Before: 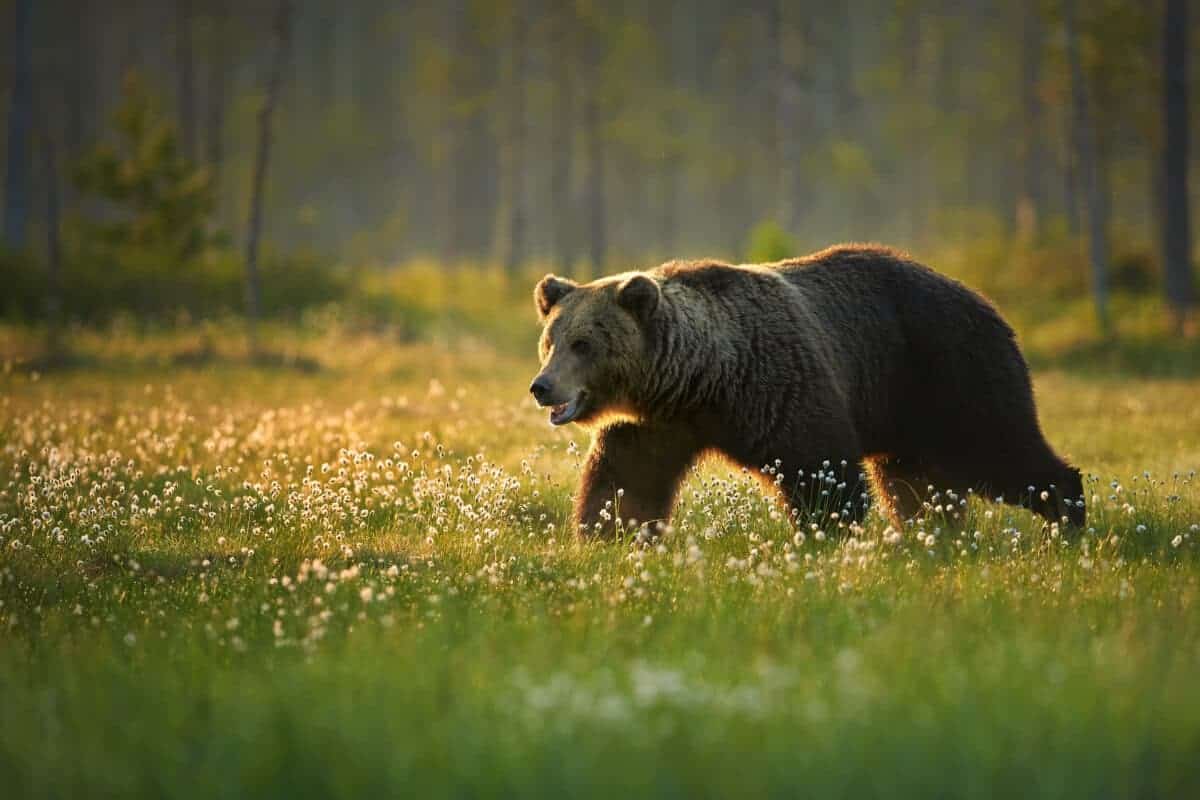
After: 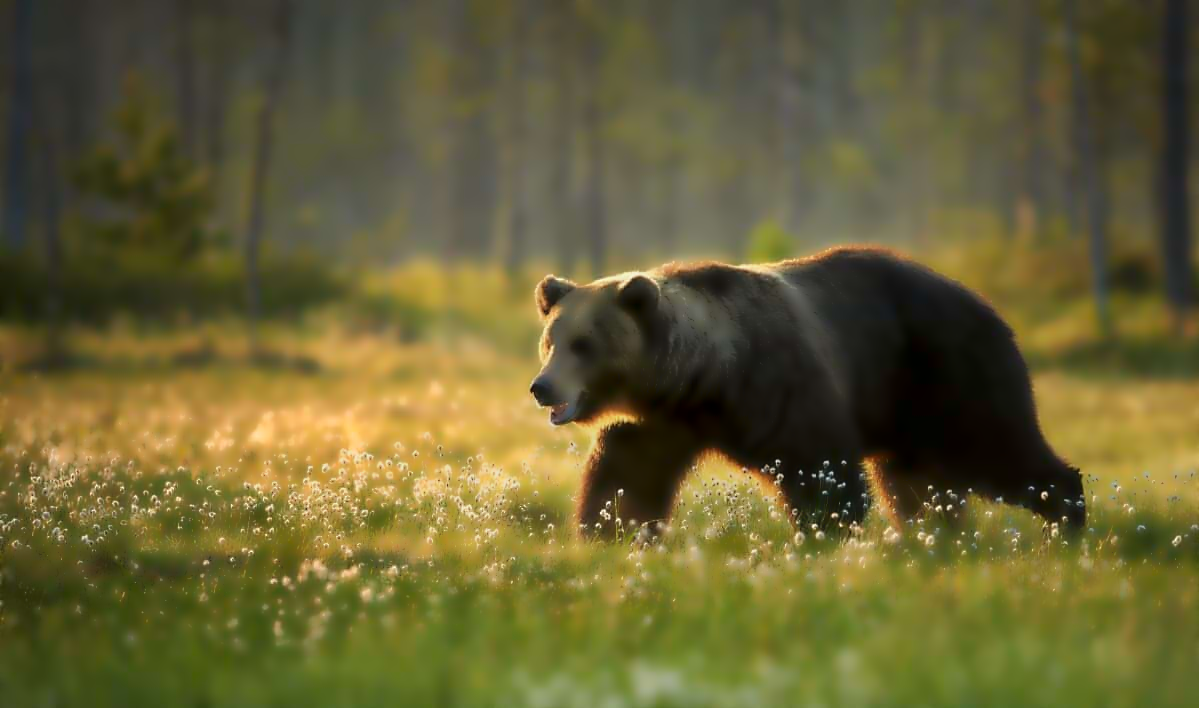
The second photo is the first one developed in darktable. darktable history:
lowpass: radius 4, soften with bilateral filter, unbound 0
crop and rotate: top 0%, bottom 11.49%
white balance: emerald 1
sharpen: amount 0.2
local contrast: highlights 40%, shadows 60%, detail 136%, midtone range 0.514
